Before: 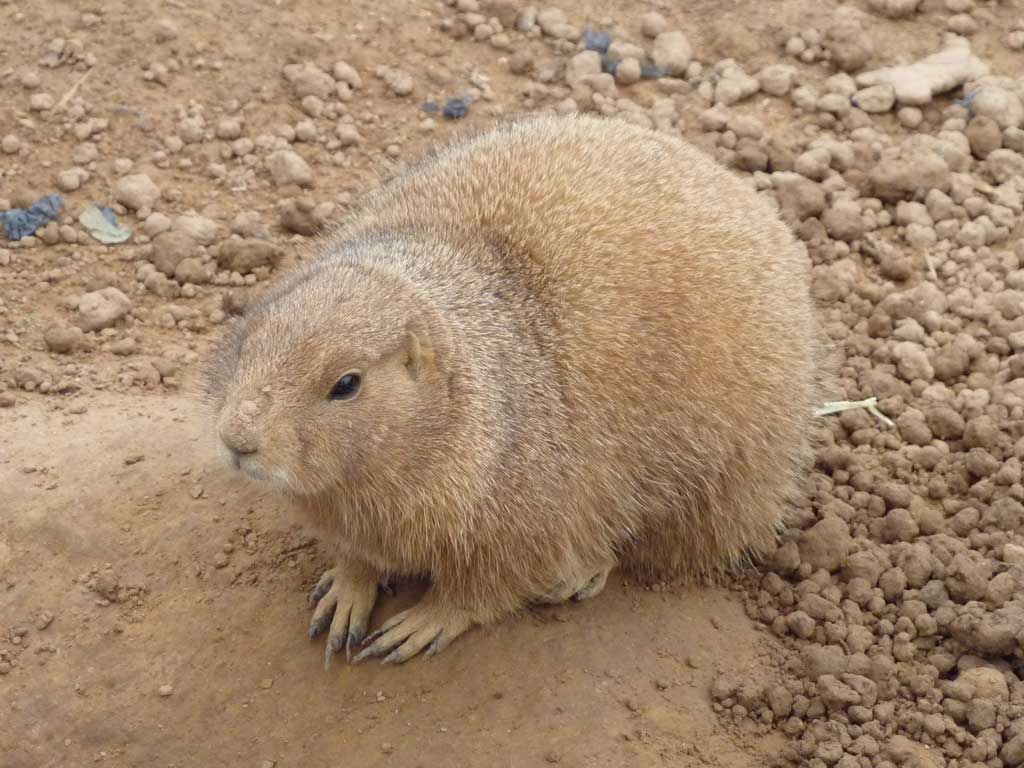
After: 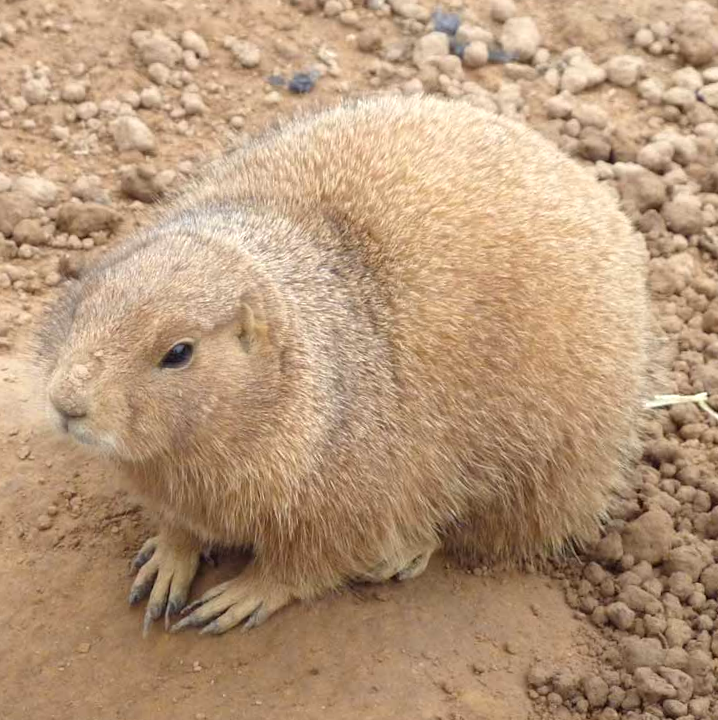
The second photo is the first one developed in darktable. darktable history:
tone equalizer: -8 EV -0.379 EV, -7 EV -0.413 EV, -6 EV -0.343 EV, -5 EV -0.203 EV, -3 EV 0.249 EV, -2 EV 0.34 EV, -1 EV 0.37 EV, +0 EV 0.428 EV
crop and rotate: angle -2.88°, left 14.231%, top 0.037%, right 10.979%, bottom 0.047%
